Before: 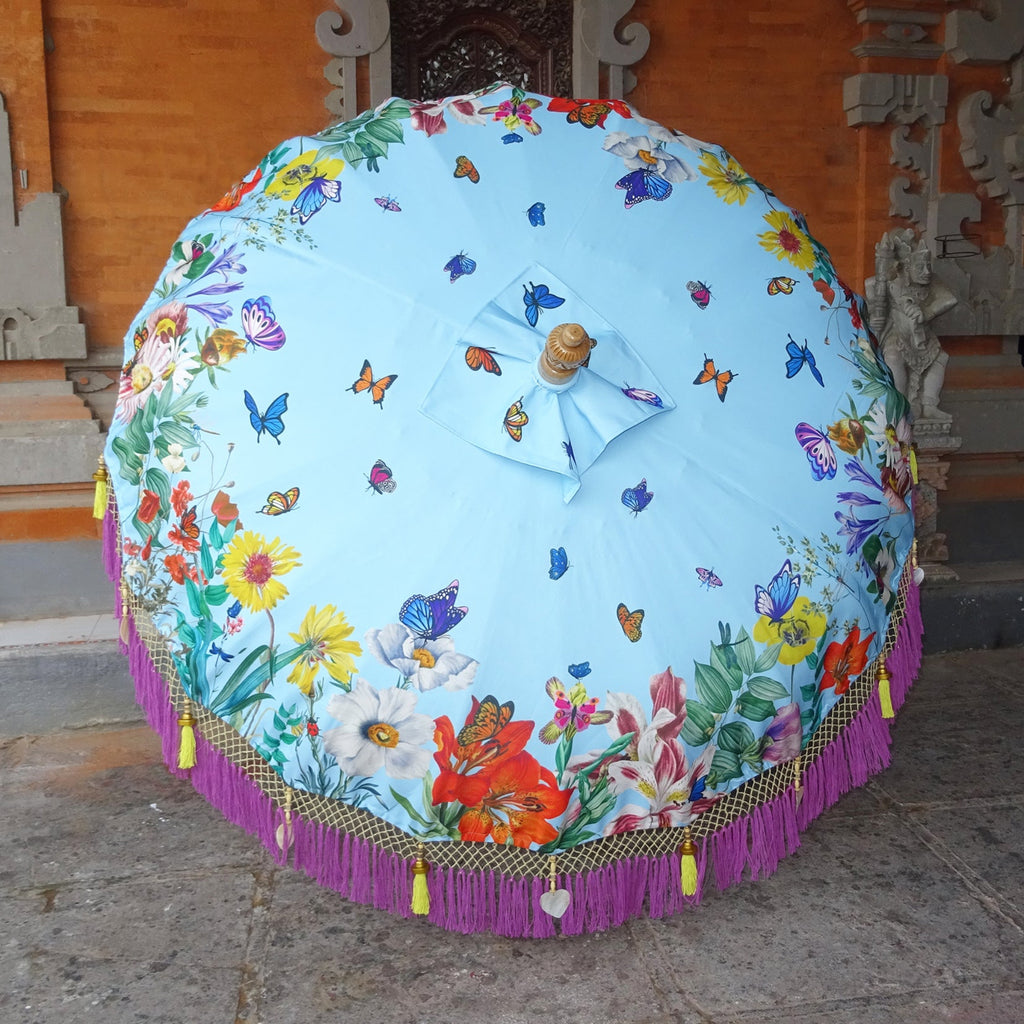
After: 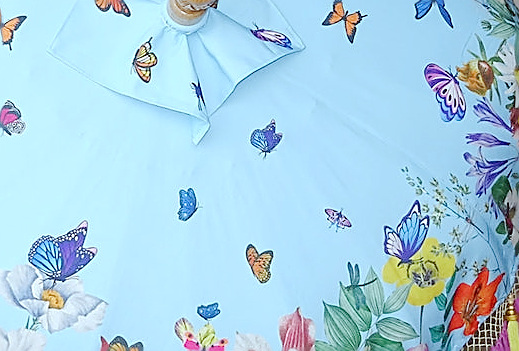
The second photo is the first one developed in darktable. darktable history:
base curve: curves: ch0 [(0, 0) (0.158, 0.273) (0.879, 0.895) (1, 1)], preserve colors none
color correction: highlights a* -3.59, highlights b* -6.28, shadows a* 3.13, shadows b* 5.61
sharpen: radius 1.393, amount 1.267, threshold 0.618
crop: left 36.317%, top 35.115%, right 12.962%, bottom 30.552%
tone equalizer: -8 EV 0.017 EV, -7 EV -0.021 EV, -6 EV 0.031 EV, -5 EV 0.026 EV, -4 EV 0.304 EV, -3 EV 0.612 EV, -2 EV 0.565 EV, -1 EV 0.2 EV, +0 EV 0.036 EV, smoothing diameter 24.86%, edges refinement/feathering 11.27, preserve details guided filter
